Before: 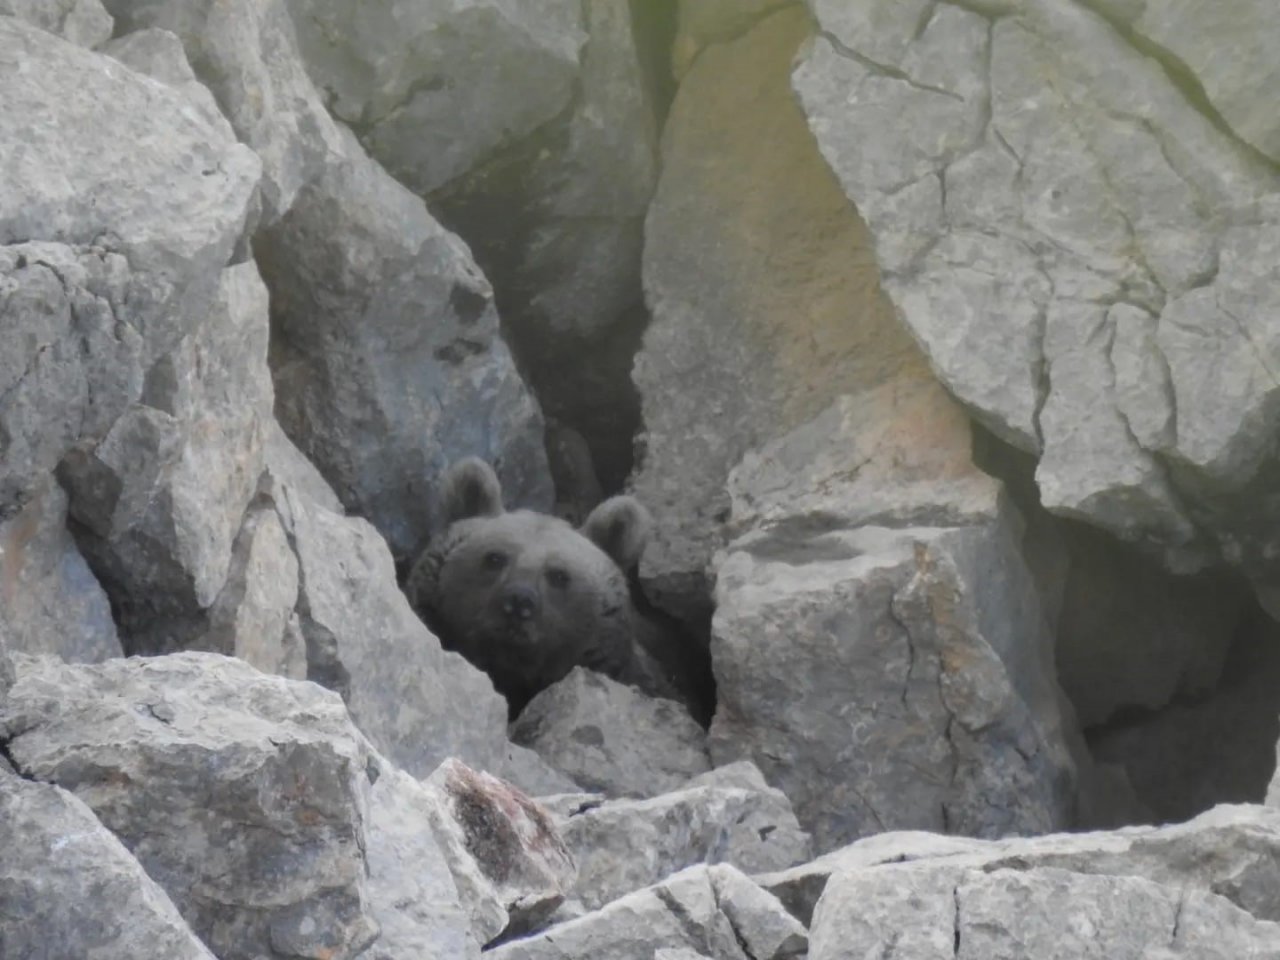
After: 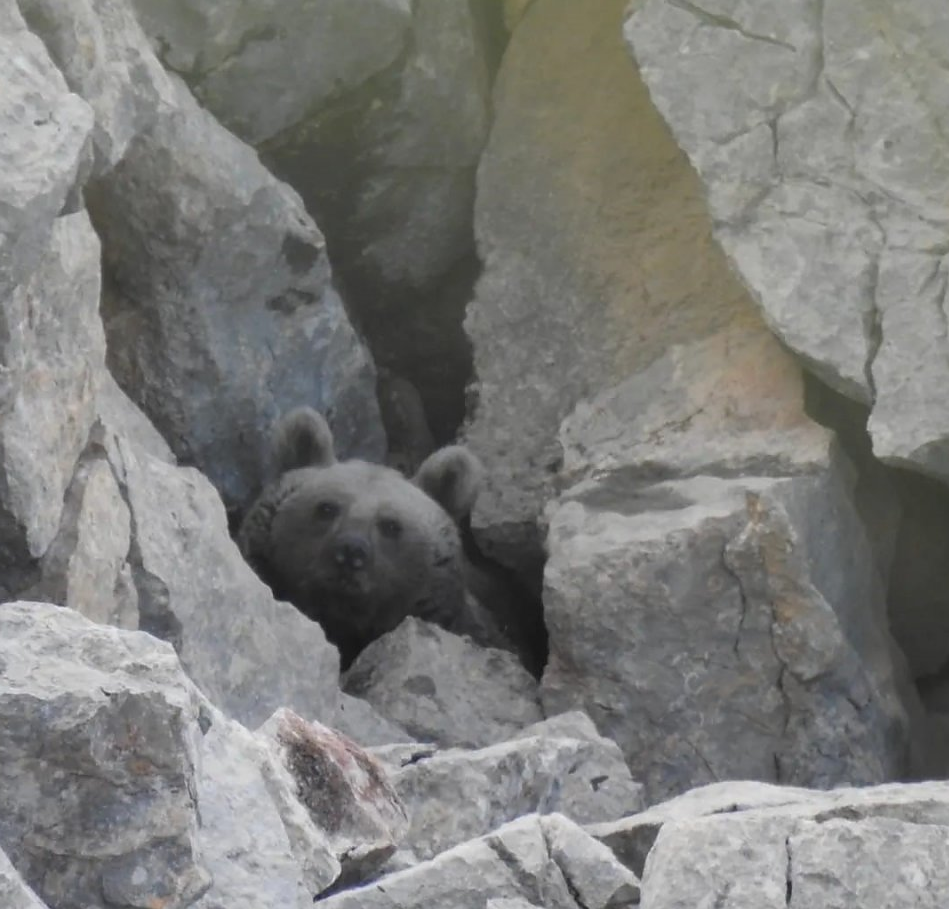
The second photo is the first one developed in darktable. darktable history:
sharpen: radius 1.051, threshold 0.948
crop and rotate: left 13.191%, top 5.296%, right 12.62%
